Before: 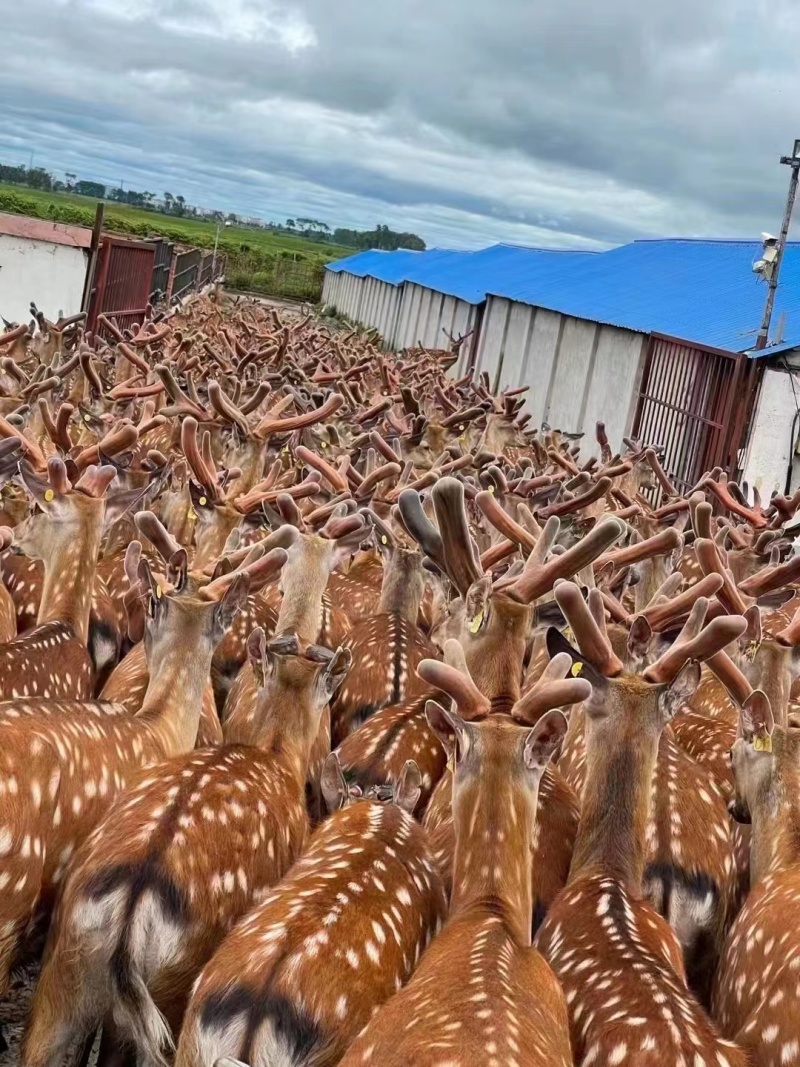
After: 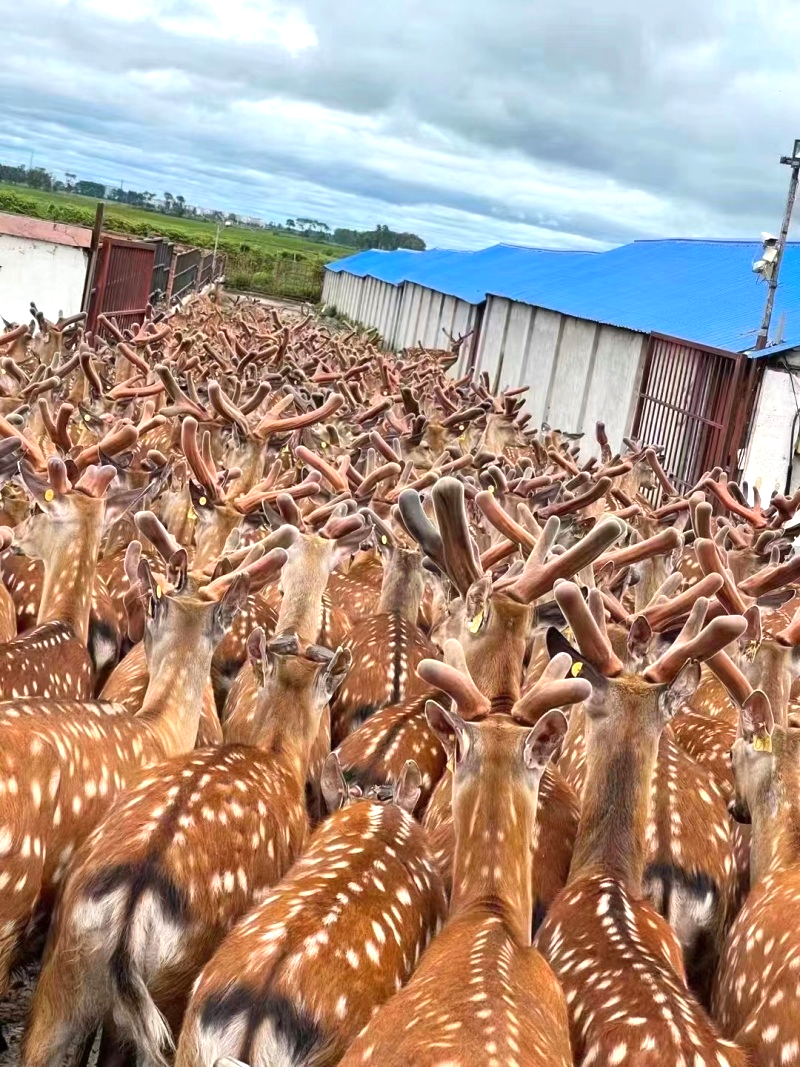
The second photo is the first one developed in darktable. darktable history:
exposure: exposure 0.584 EV, compensate highlight preservation false
